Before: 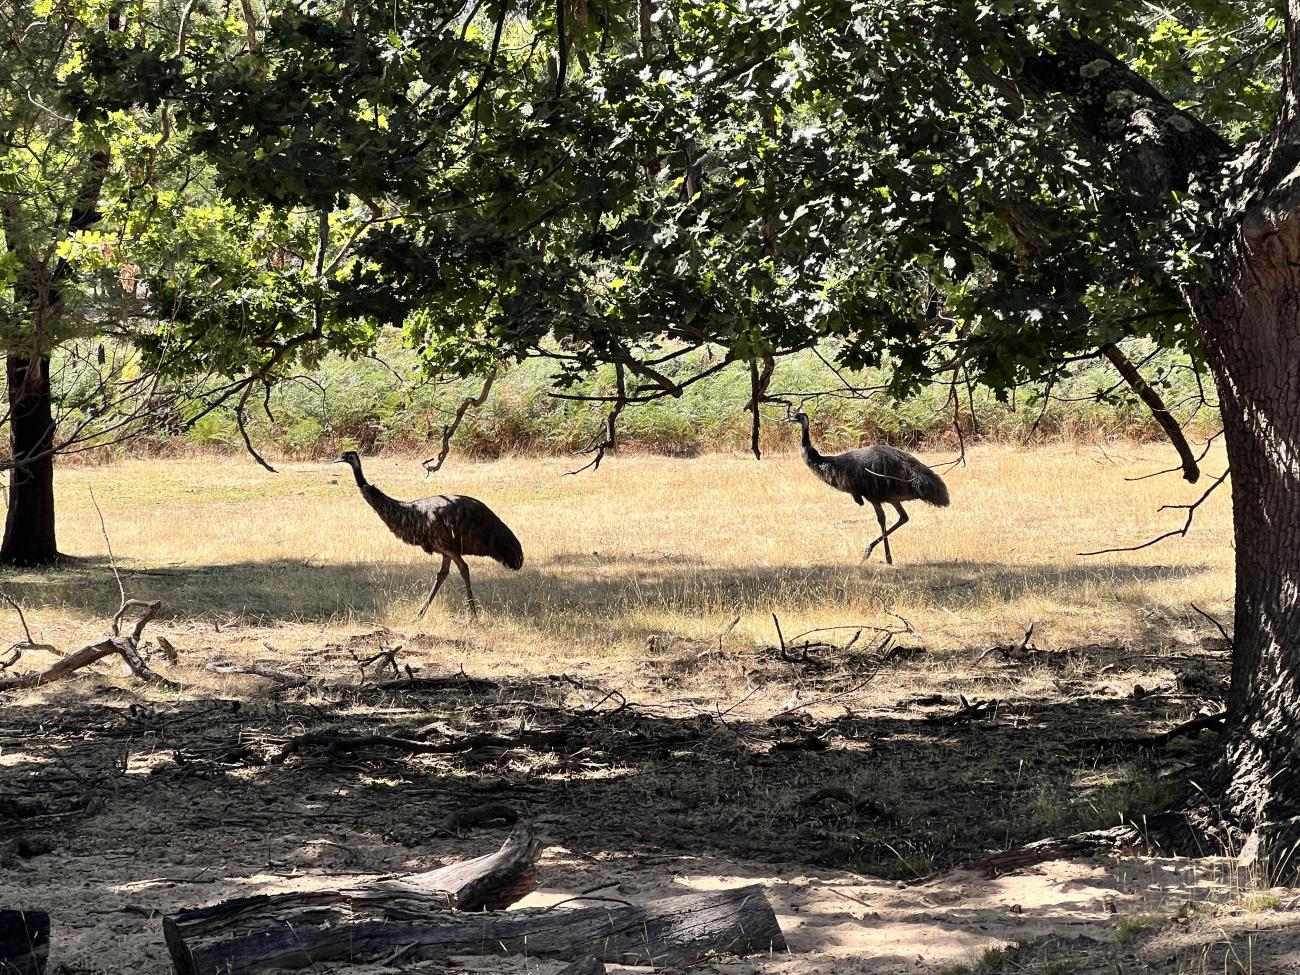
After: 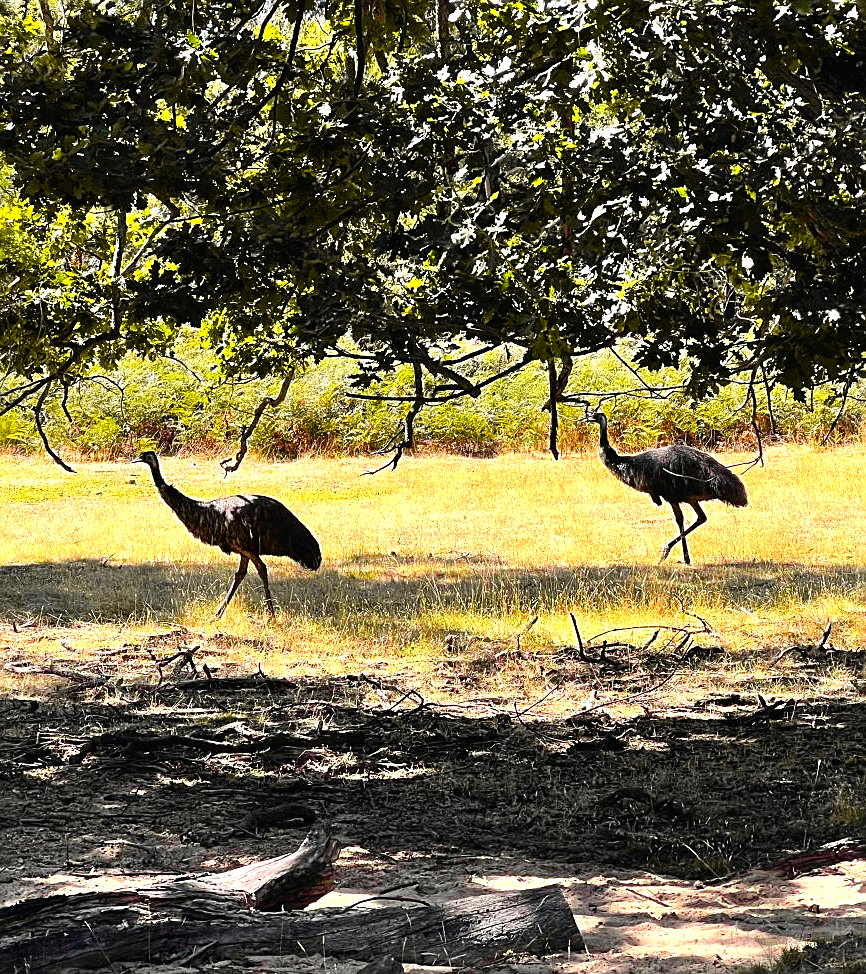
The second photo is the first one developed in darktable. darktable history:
crop and rotate: left 15.546%, right 17.787%
sharpen: on, module defaults
color balance rgb: linear chroma grading › global chroma 9%, perceptual saturation grading › global saturation 36%, perceptual saturation grading › shadows 35%, perceptual brilliance grading › global brilliance 15%, perceptual brilliance grading › shadows -35%, global vibrance 15%
tone curve: curves: ch0 [(0, 0.012) (0.036, 0.035) (0.274, 0.288) (0.504, 0.536) (0.844, 0.84) (1, 0.983)]; ch1 [(0, 0) (0.389, 0.403) (0.462, 0.486) (0.499, 0.498) (0.511, 0.502) (0.536, 0.547) (0.567, 0.588) (0.626, 0.645) (0.749, 0.781) (1, 1)]; ch2 [(0, 0) (0.457, 0.486) (0.5, 0.5) (0.56, 0.551) (0.615, 0.607) (0.704, 0.732) (1, 1)], color space Lab, independent channels, preserve colors none
